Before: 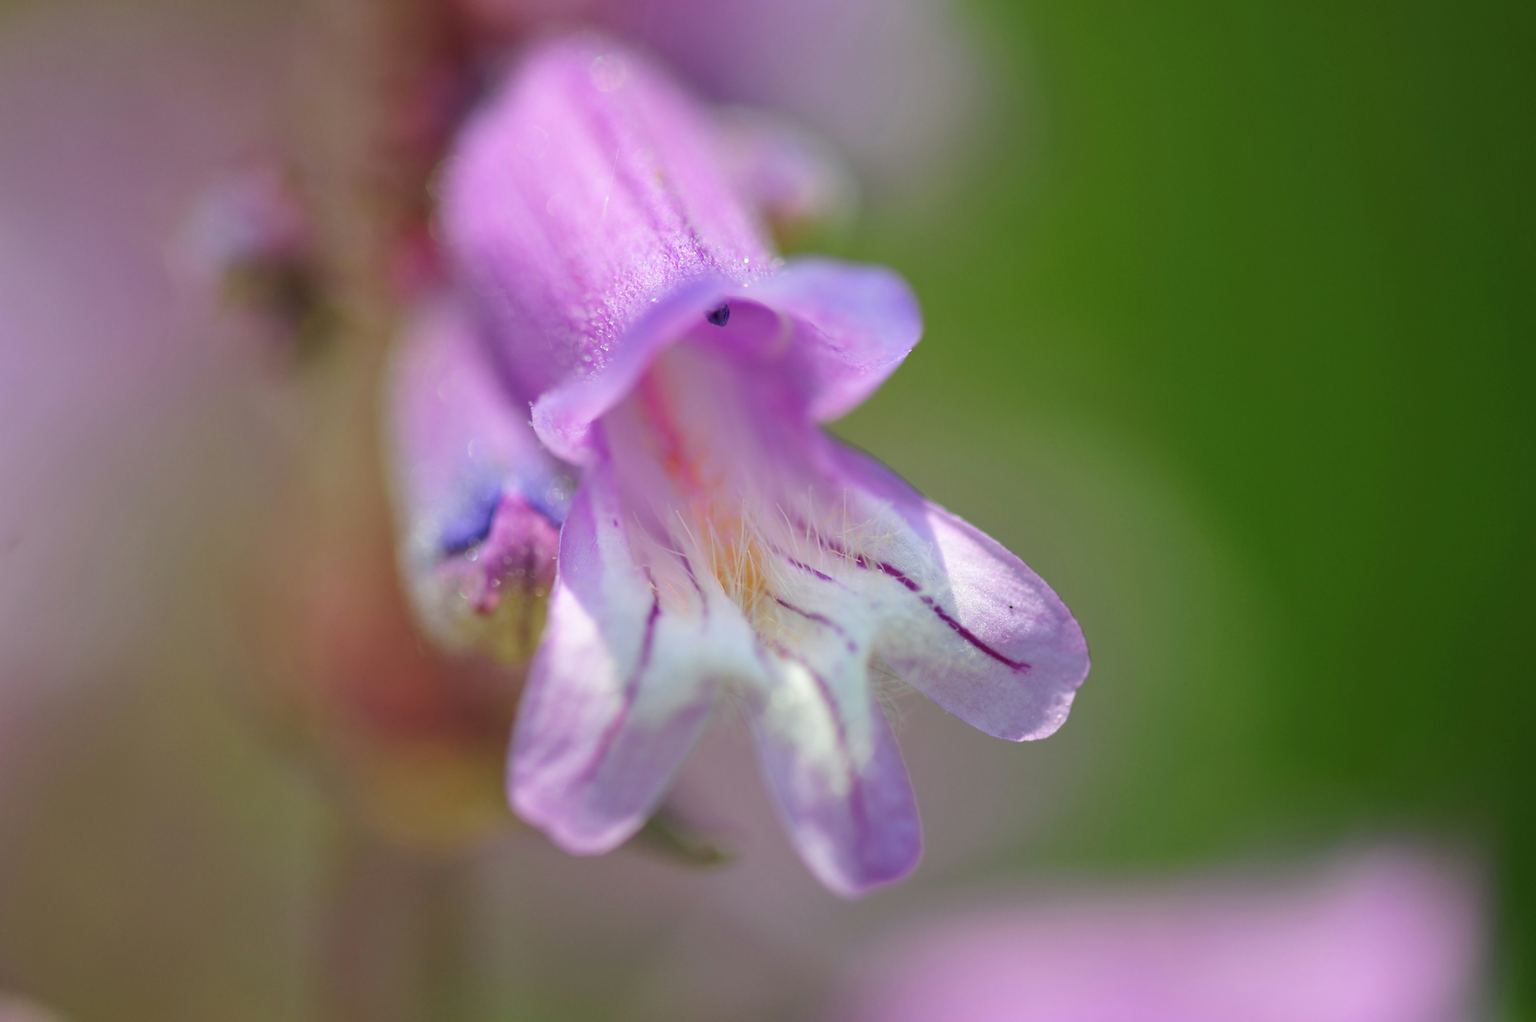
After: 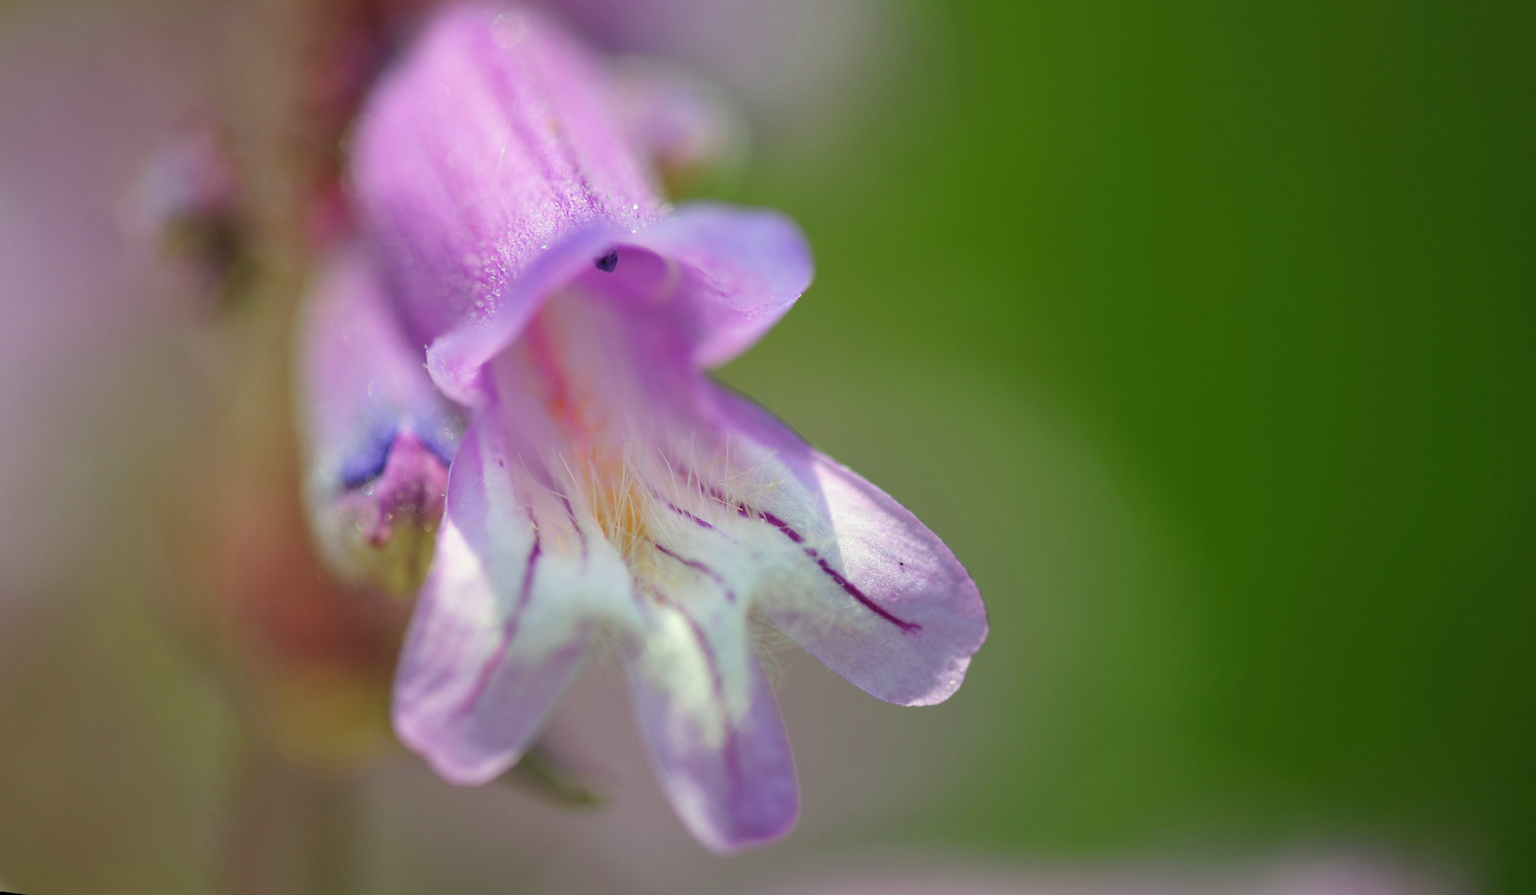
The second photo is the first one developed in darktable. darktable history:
rotate and perspective: rotation 1.69°, lens shift (vertical) -0.023, lens shift (horizontal) -0.291, crop left 0.025, crop right 0.988, crop top 0.092, crop bottom 0.842
color correction: highlights a* -4.28, highlights b* 6.53
